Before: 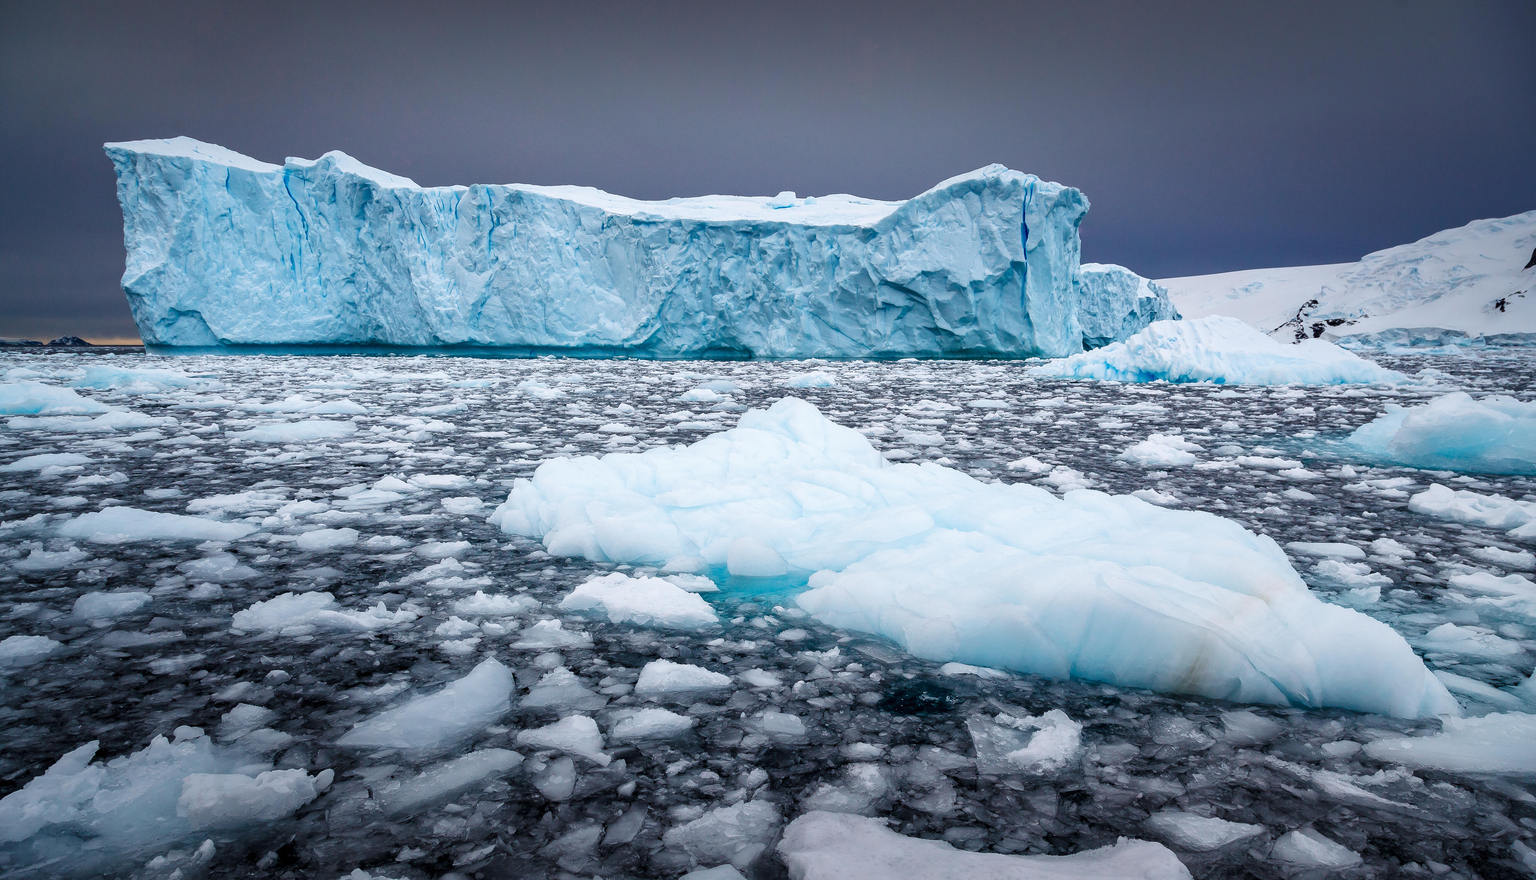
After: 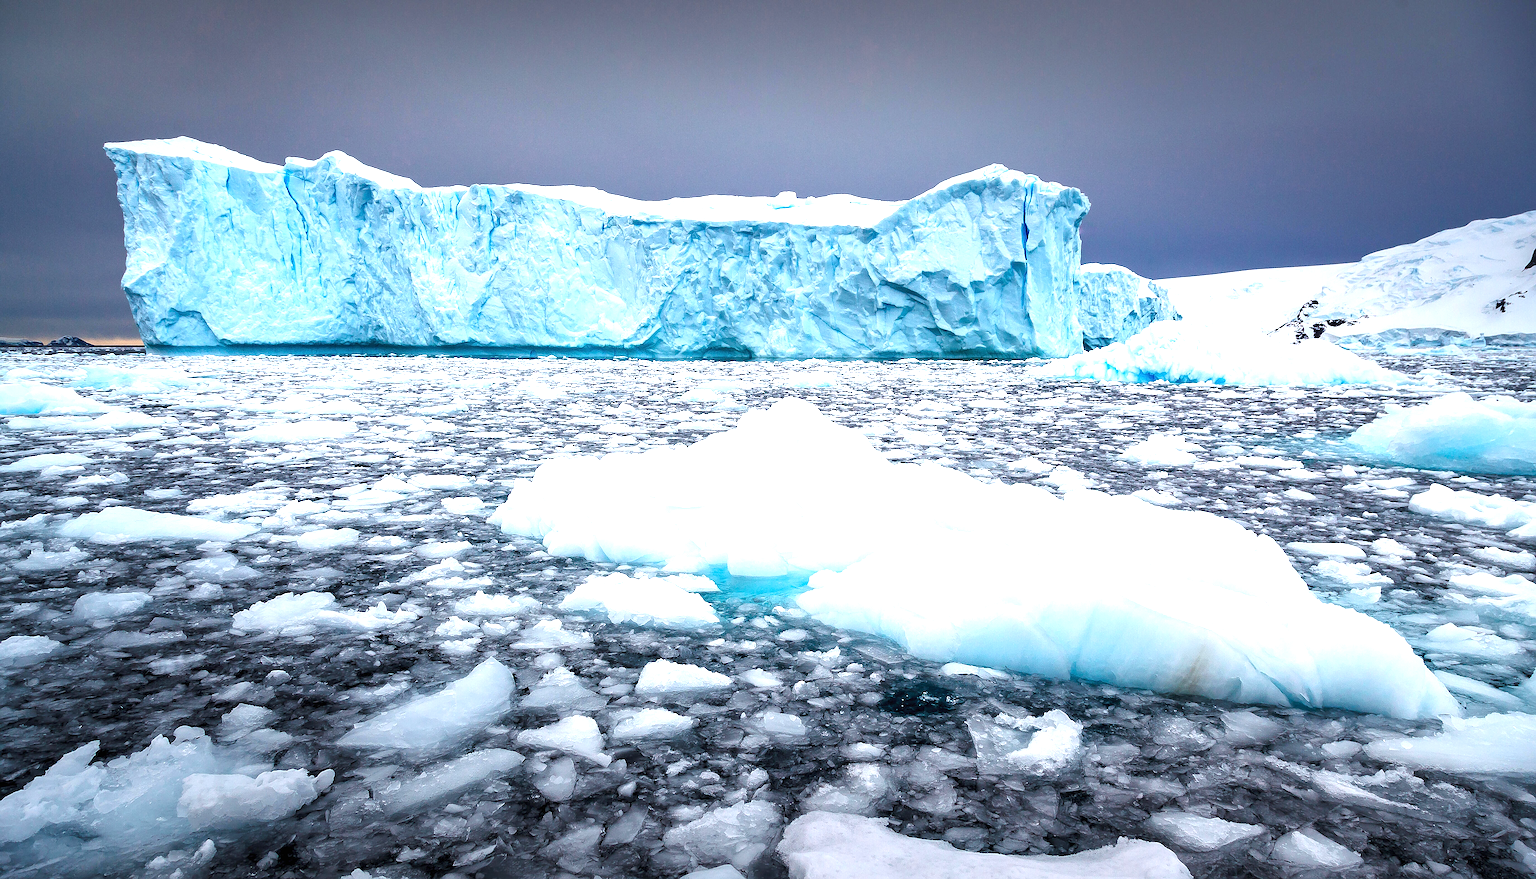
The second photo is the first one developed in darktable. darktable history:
exposure: black level correction 0, exposure 1.001 EV, compensate highlight preservation false
sharpen: on, module defaults
